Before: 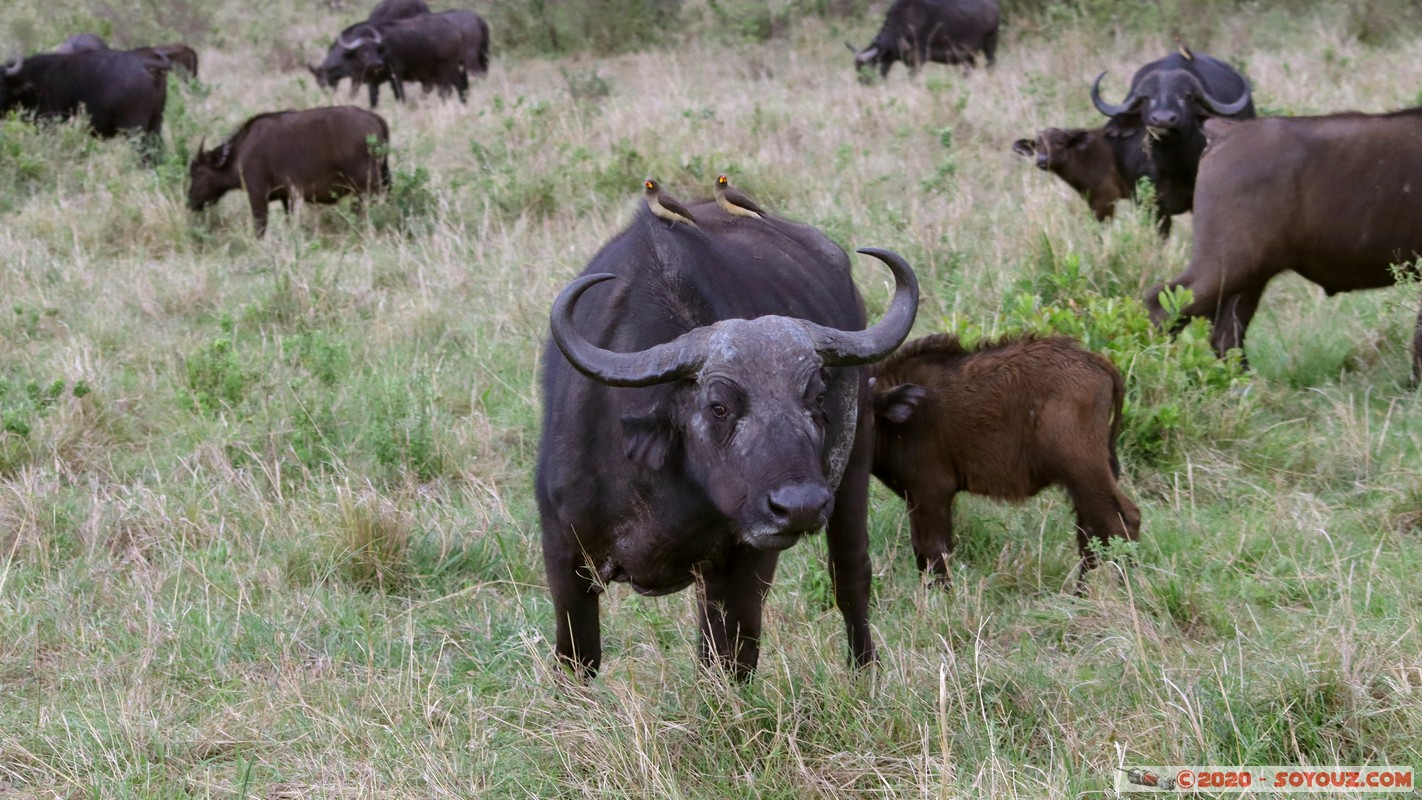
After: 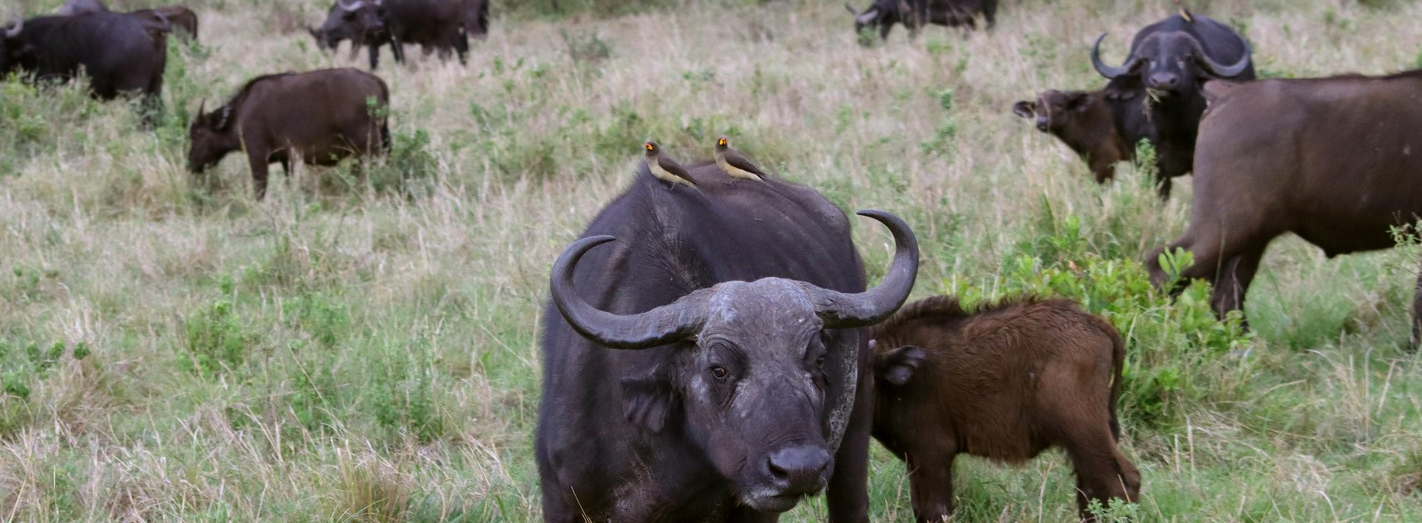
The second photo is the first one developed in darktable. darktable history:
crop and rotate: top 4.765%, bottom 29.823%
